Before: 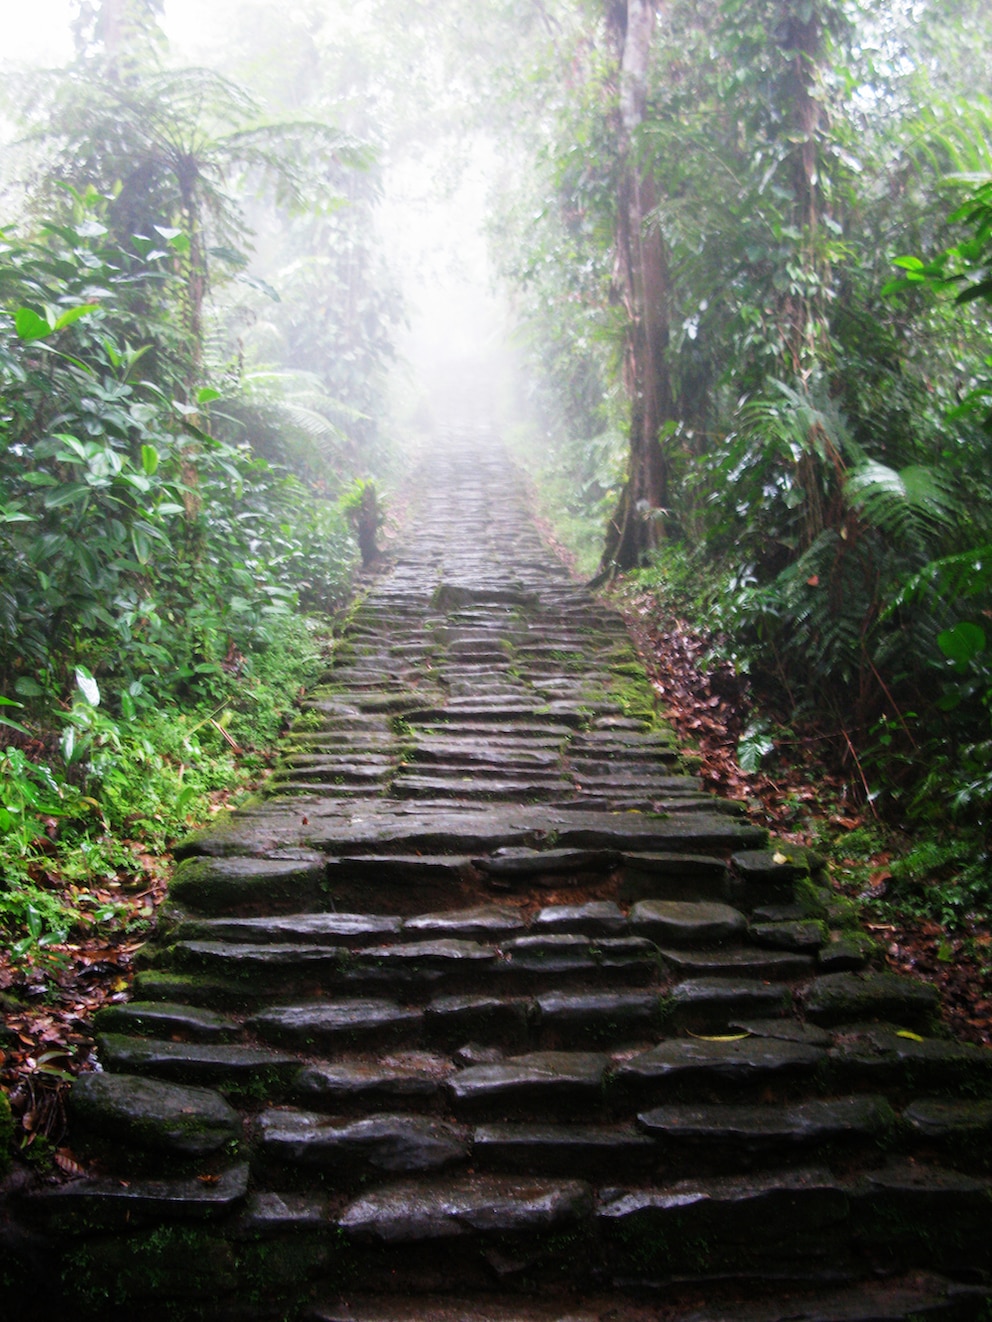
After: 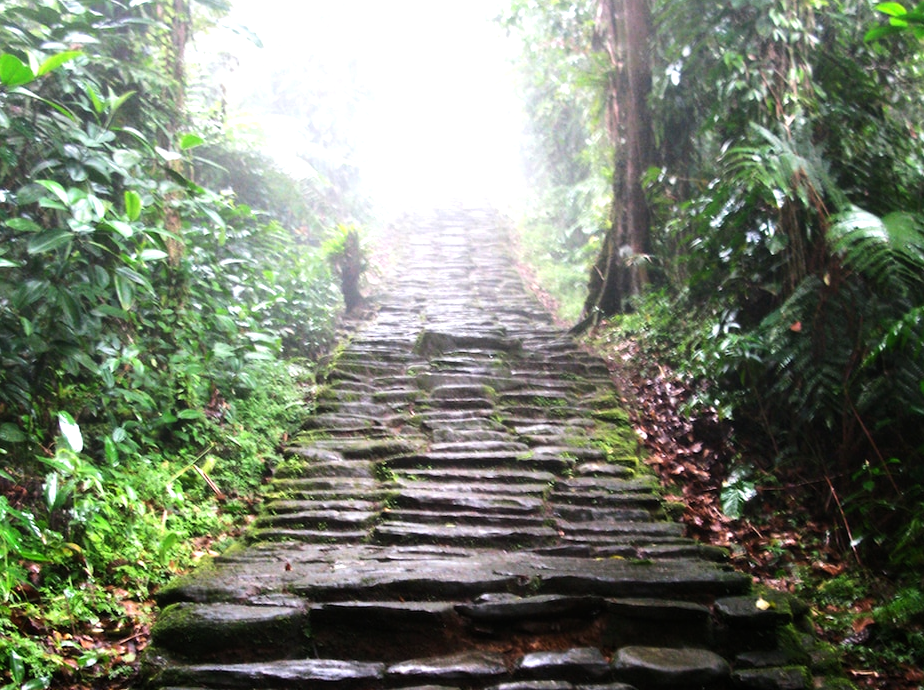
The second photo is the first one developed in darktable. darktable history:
exposure: compensate highlight preservation false
tone equalizer: -8 EV -0.75 EV, -7 EV -0.7 EV, -6 EV -0.6 EV, -5 EV -0.4 EV, -3 EV 0.4 EV, -2 EV 0.6 EV, -1 EV 0.7 EV, +0 EV 0.75 EV, edges refinement/feathering 500, mask exposure compensation -1.57 EV, preserve details no
crop: left 1.744%, top 19.225%, right 5.069%, bottom 28.357%
